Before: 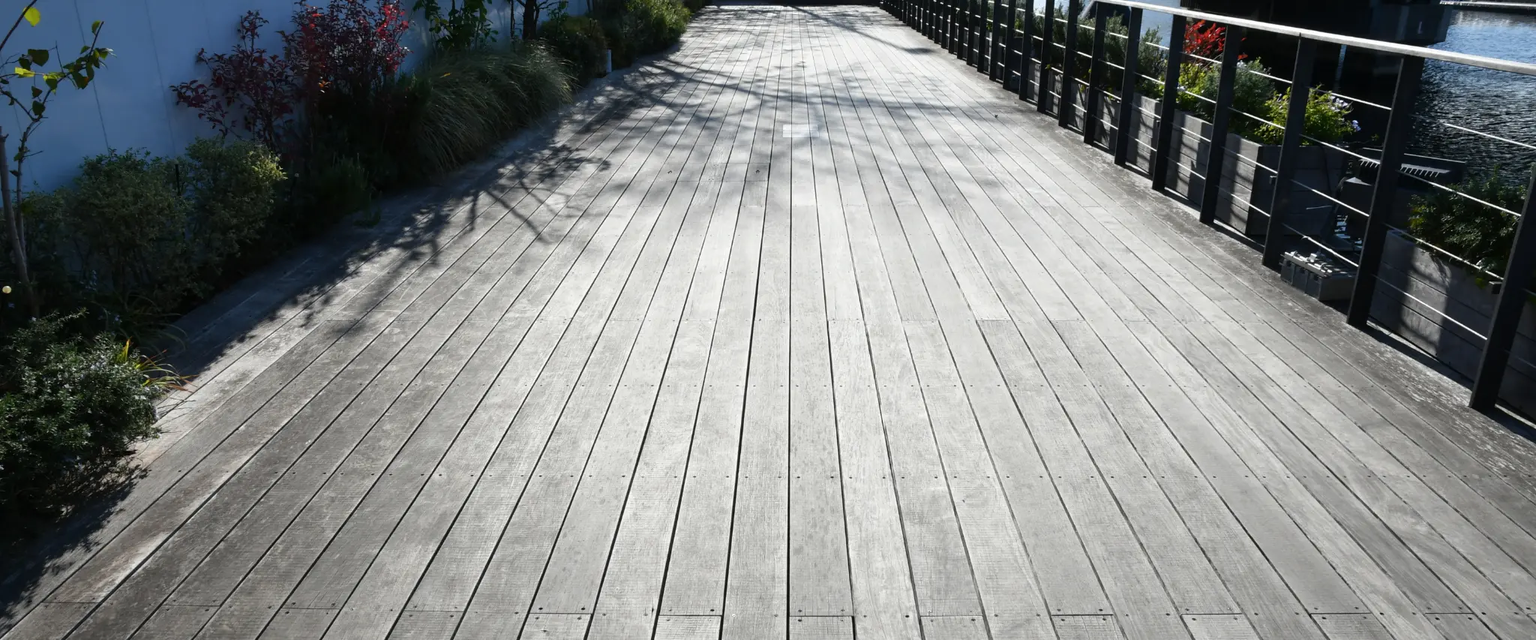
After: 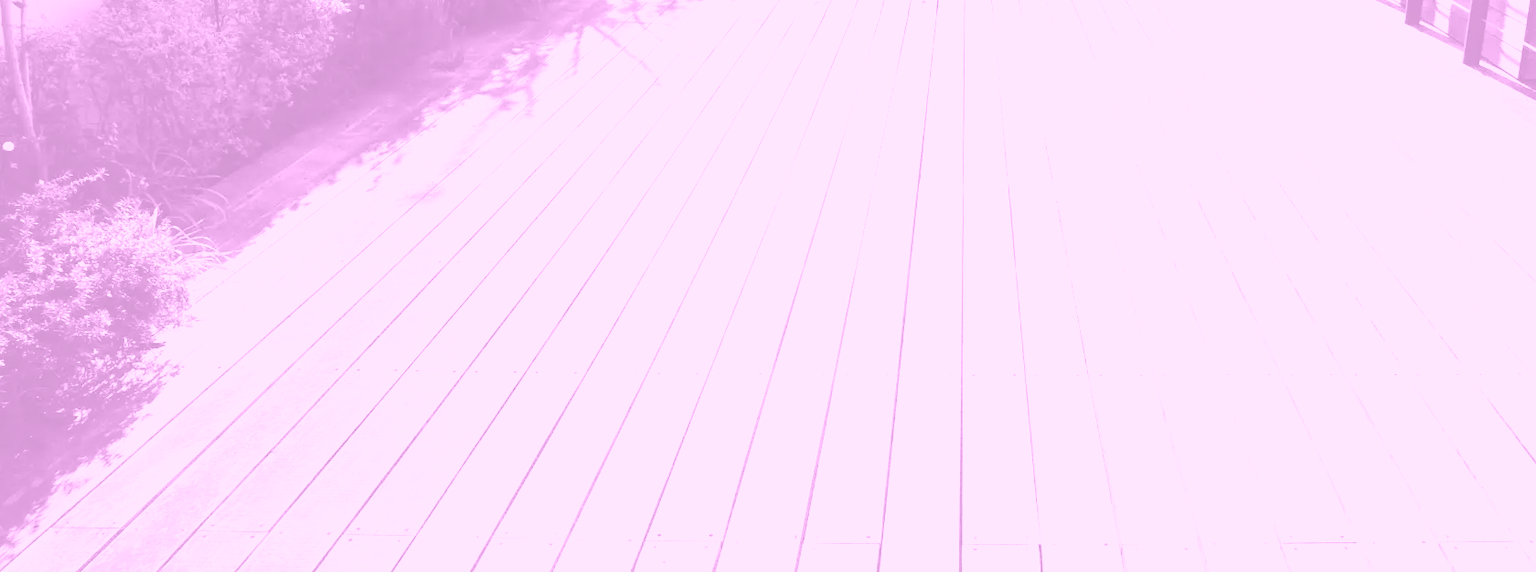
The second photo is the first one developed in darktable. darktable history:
exposure: black level correction 0, exposure 2.088 EV, compensate exposure bias true, compensate highlight preservation false
crop: top 26.531%, right 17.959%
base curve: curves: ch0 [(0, 0) (0.028, 0.03) (0.121, 0.232) (0.46, 0.748) (0.859, 0.968) (1, 1)], preserve colors none
colorize: hue 331.2°, saturation 75%, source mix 30.28%, lightness 70.52%, version 1
velvia: strength 15%
color zones: curves: ch1 [(0.239, 0.552) (0.75, 0.5)]; ch2 [(0.25, 0.462) (0.749, 0.457)], mix 25.94%
